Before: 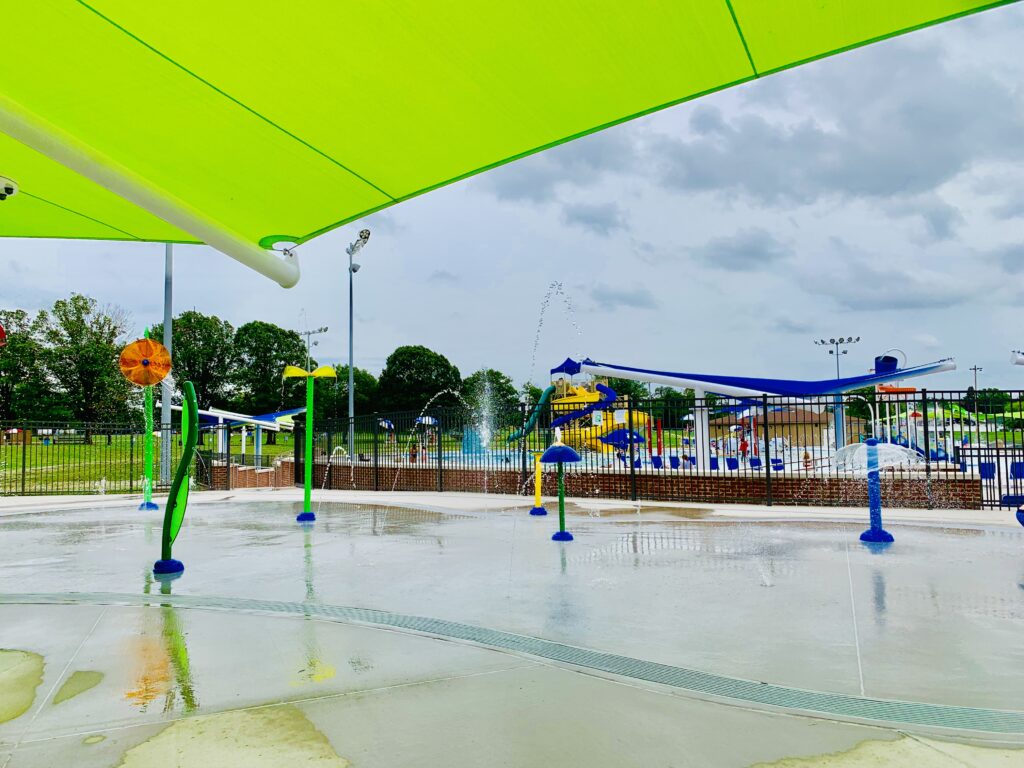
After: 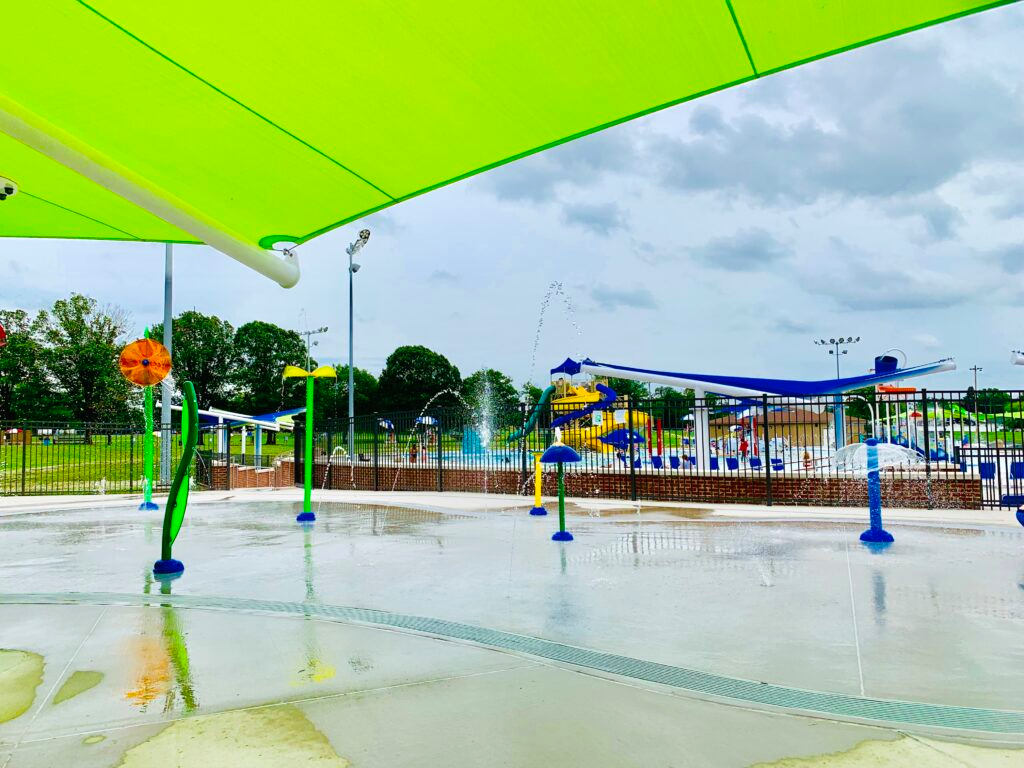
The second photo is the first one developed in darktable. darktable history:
levels: levels [0, 0.474, 0.947]
